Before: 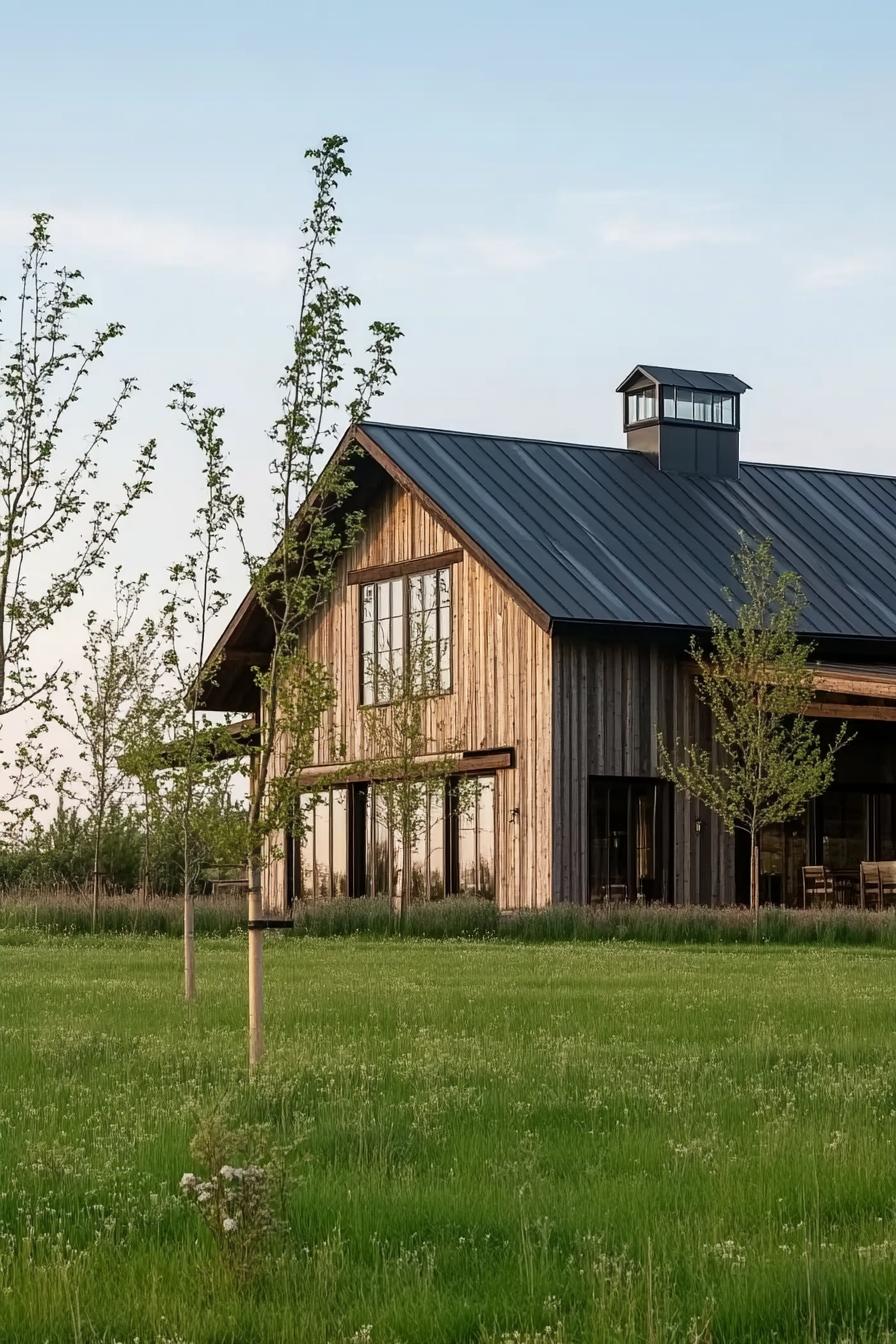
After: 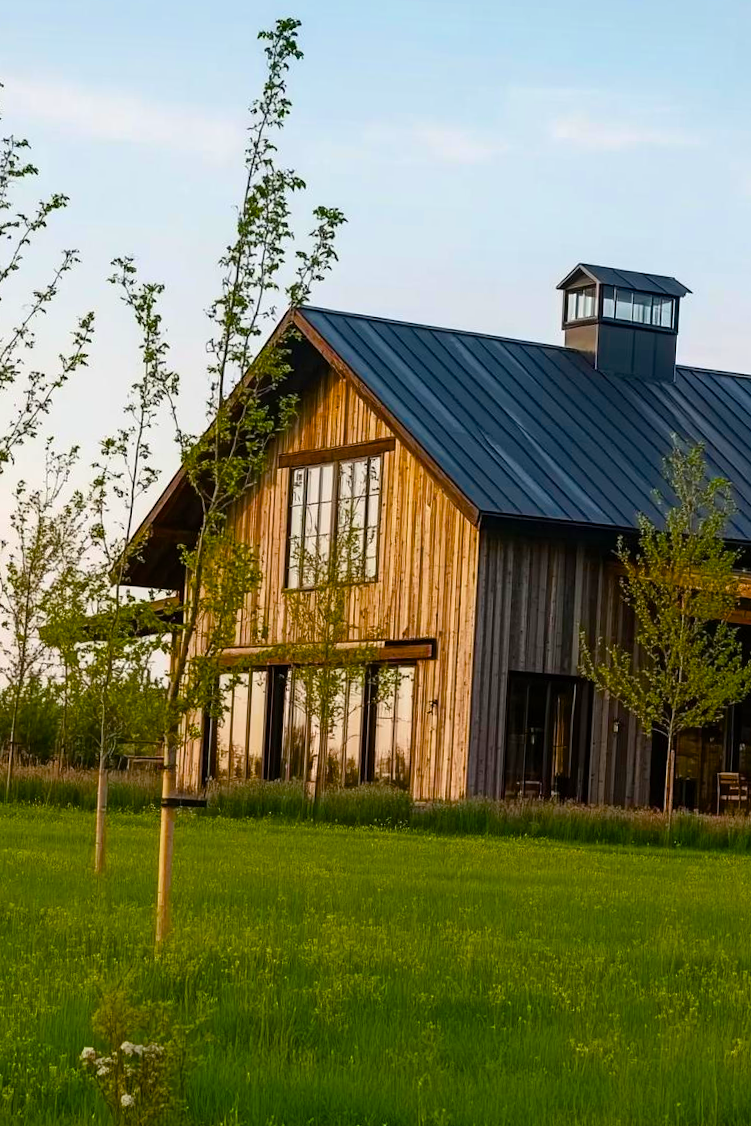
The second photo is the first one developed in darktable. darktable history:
crop and rotate: angle -2.97°, left 5.071%, top 5.204%, right 4.685%, bottom 4.606%
color balance rgb: linear chroma grading › shadows 10.698%, linear chroma grading › highlights 10.053%, linear chroma grading › global chroma 14.471%, linear chroma grading › mid-tones 14.721%, perceptual saturation grading › global saturation 25.089%, saturation formula JzAzBz (2021)
